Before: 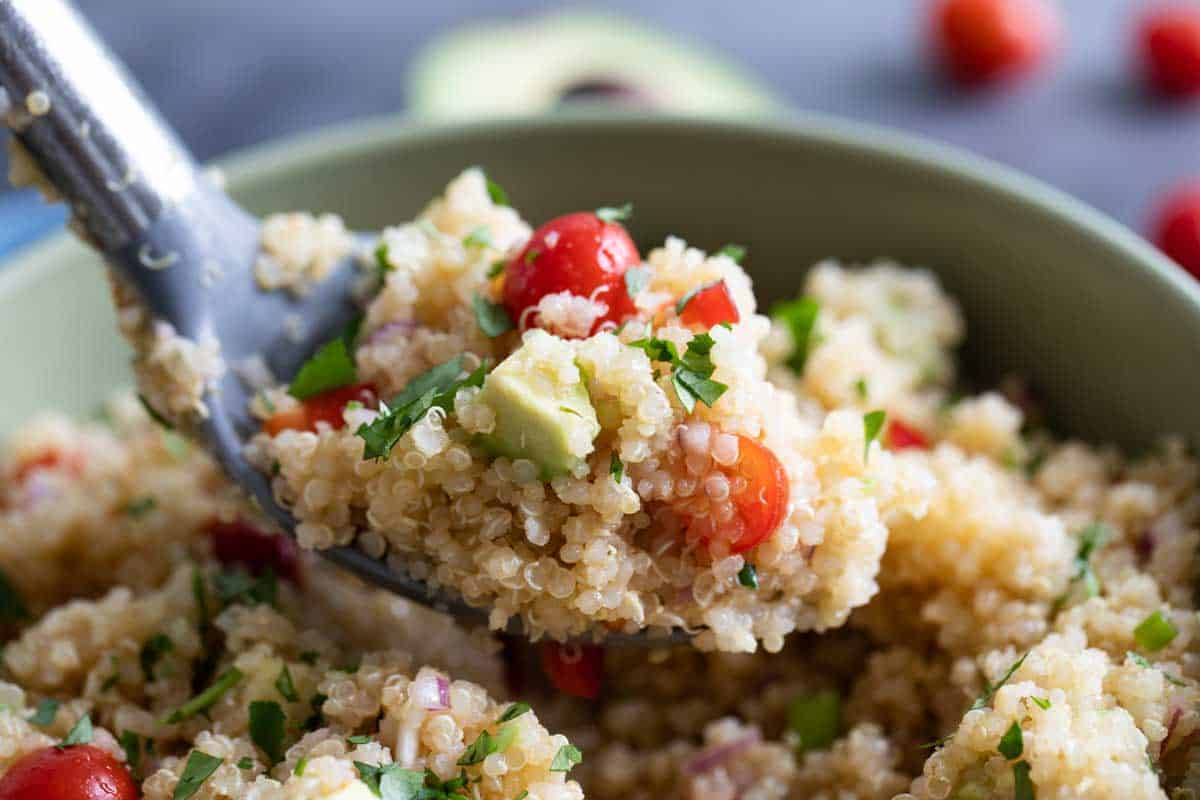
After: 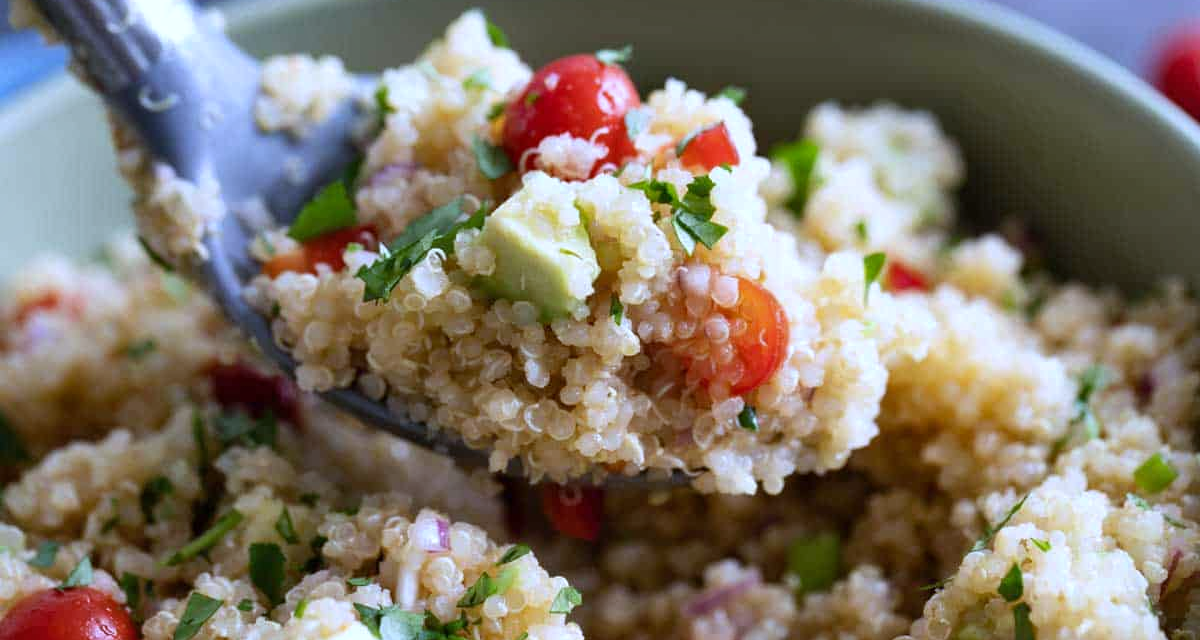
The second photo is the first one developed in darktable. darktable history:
crop and rotate: top 19.998%
white balance: red 0.948, green 1.02, blue 1.176
shadows and highlights: soften with gaussian
